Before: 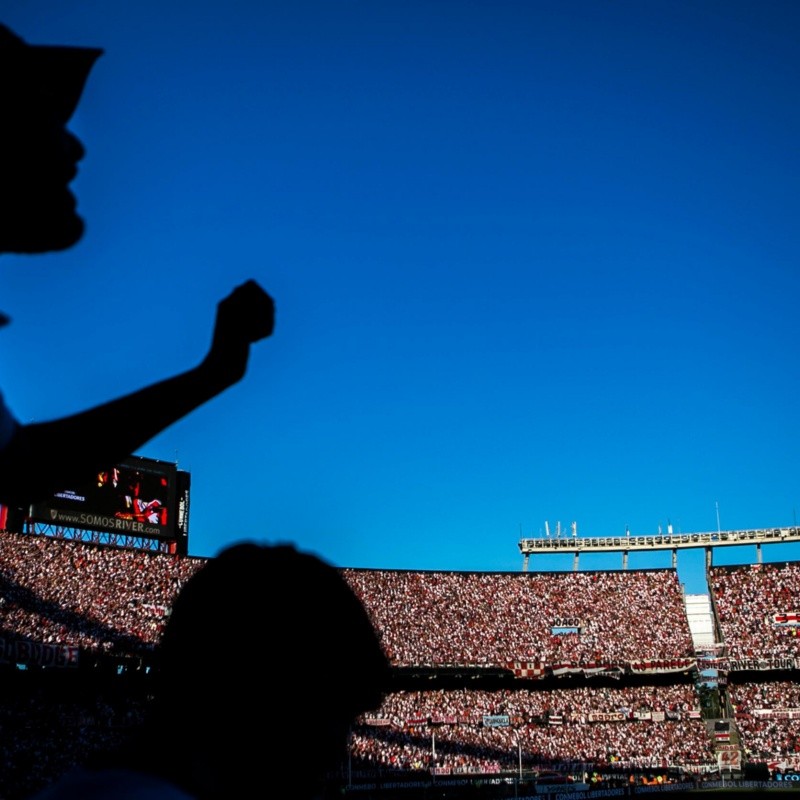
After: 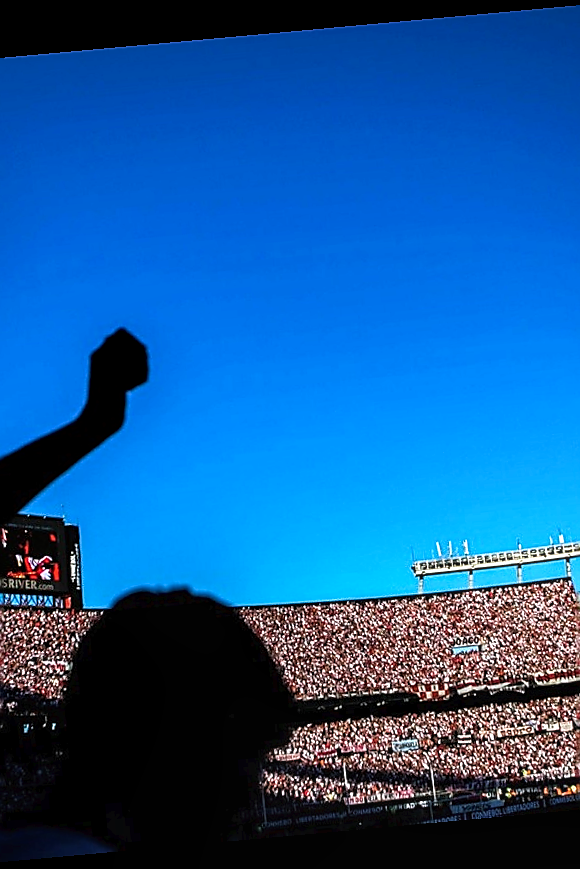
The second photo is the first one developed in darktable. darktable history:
sharpen: radius 1.4, amount 1.25, threshold 0.7
exposure: exposure 0.574 EV, compensate highlight preservation false
local contrast: detail 130%
rotate and perspective: rotation -5.2°, automatic cropping off
white balance: red 0.983, blue 1.036
tone curve: curves: ch0 [(0, 0) (0.003, 0.014) (0.011, 0.019) (0.025, 0.029) (0.044, 0.047) (0.069, 0.071) (0.1, 0.101) (0.136, 0.131) (0.177, 0.166) (0.224, 0.212) (0.277, 0.263) (0.335, 0.32) (0.399, 0.387) (0.468, 0.459) (0.543, 0.541) (0.623, 0.626) (0.709, 0.717) (0.801, 0.813) (0.898, 0.909) (1, 1)], preserve colors none
base curve: exposure shift 0, preserve colors none
crop and rotate: left 17.732%, right 15.423%
